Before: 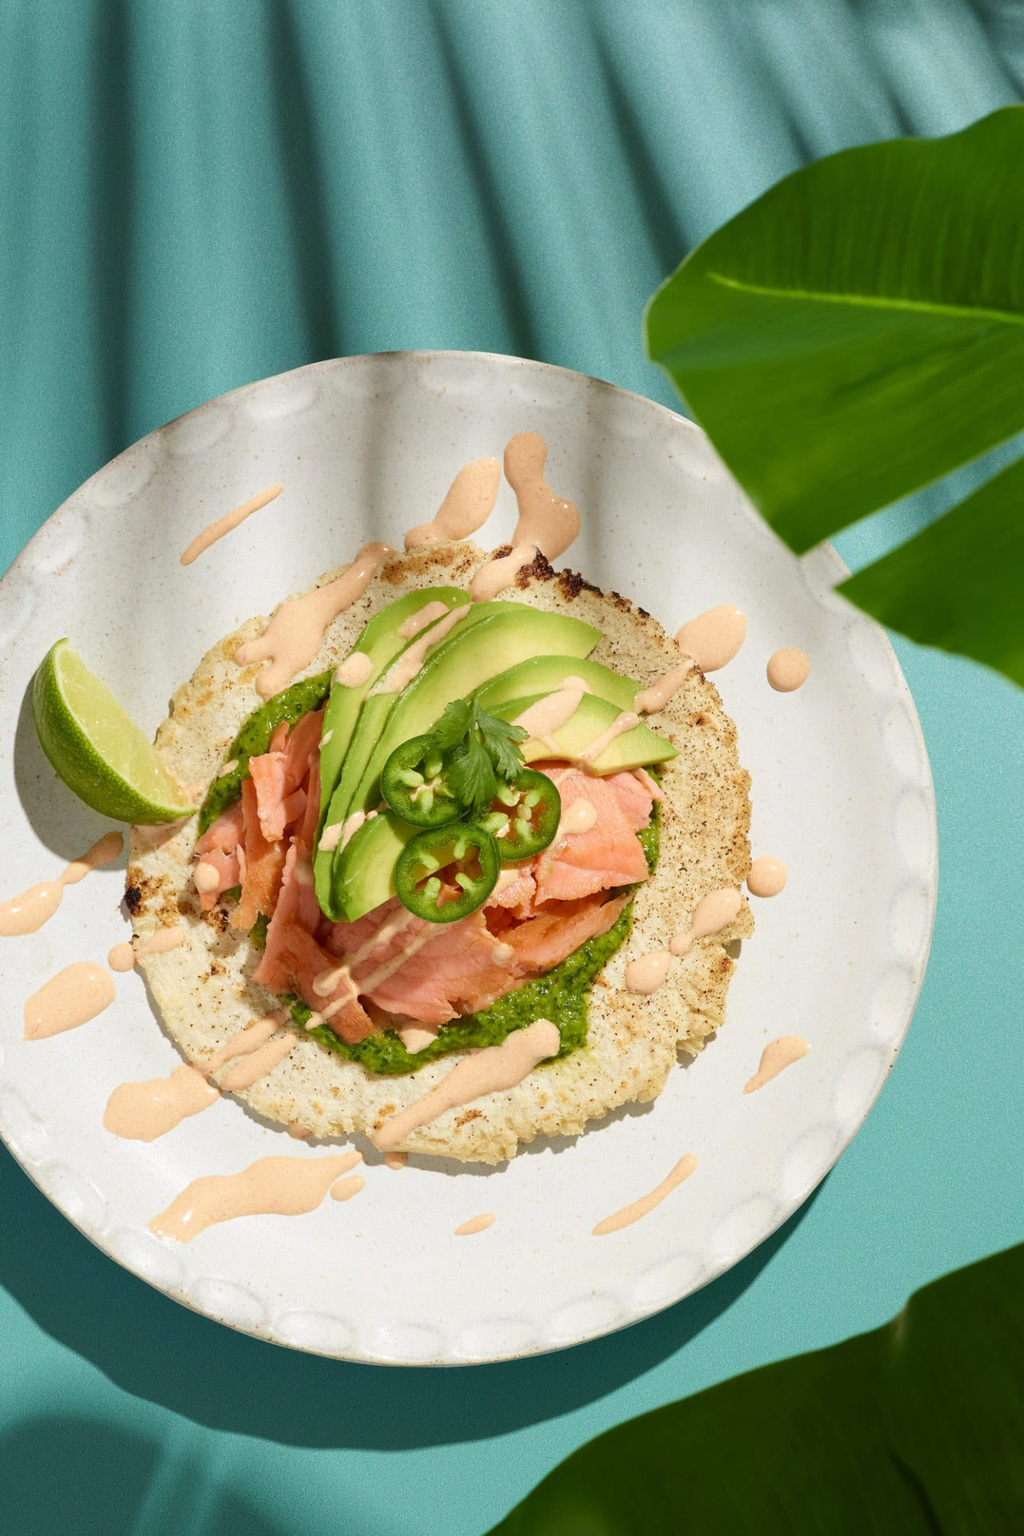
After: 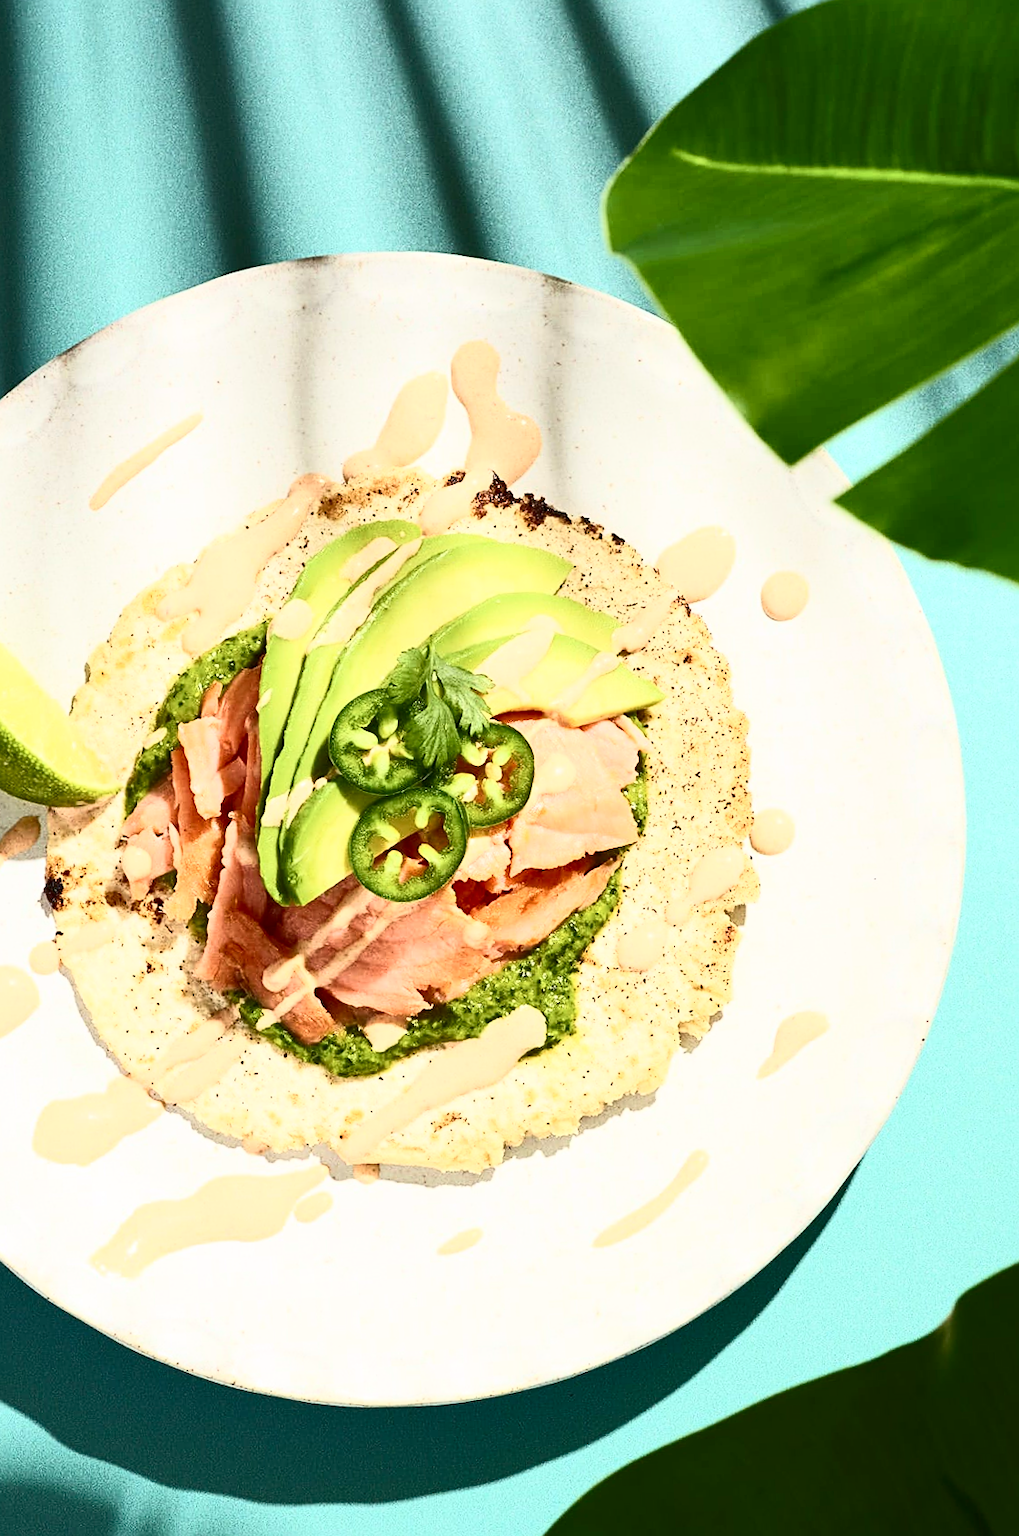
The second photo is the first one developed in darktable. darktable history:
sharpen: on, module defaults
crop and rotate: angle 2.74°, left 6.11%, top 5.685%
contrast brightness saturation: contrast 0.621, brightness 0.327, saturation 0.144
